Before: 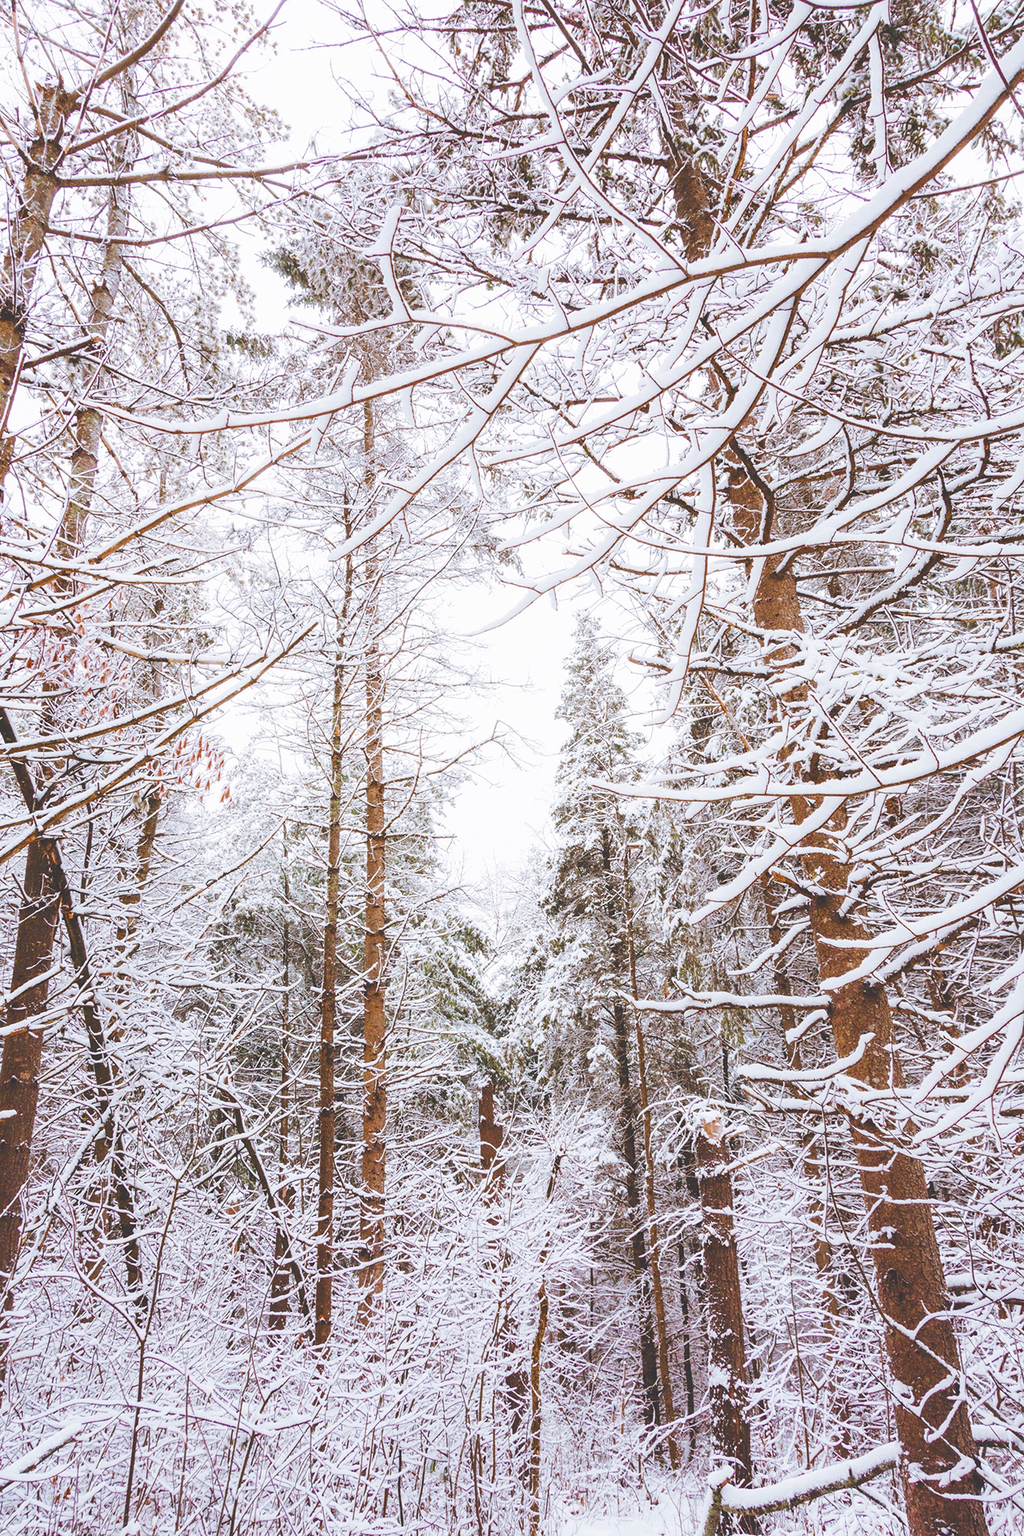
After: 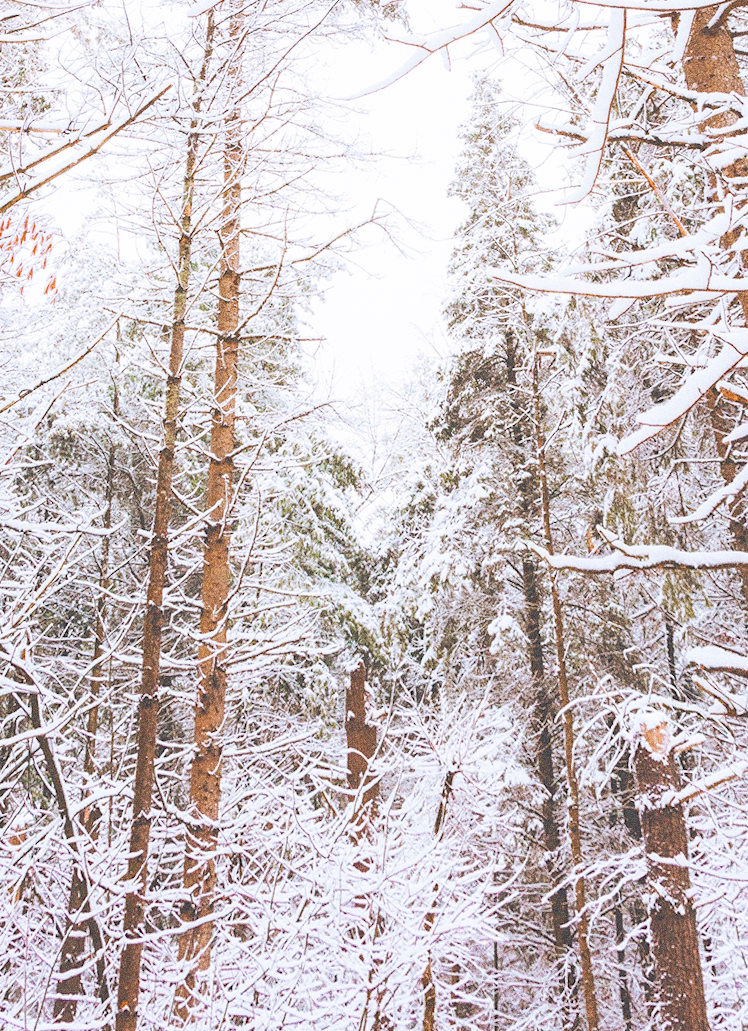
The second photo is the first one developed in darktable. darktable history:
crop: left 11.123%, top 27.61%, right 18.3%, bottom 17.034%
grain: strength 49.07%
contrast brightness saturation: contrast 0.14, brightness 0.21
rotate and perspective: rotation 0.72°, lens shift (vertical) -0.352, lens shift (horizontal) -0.051, crop left 0.152, crop right 0.859, crop top 0.019, crop bottom 0.964
